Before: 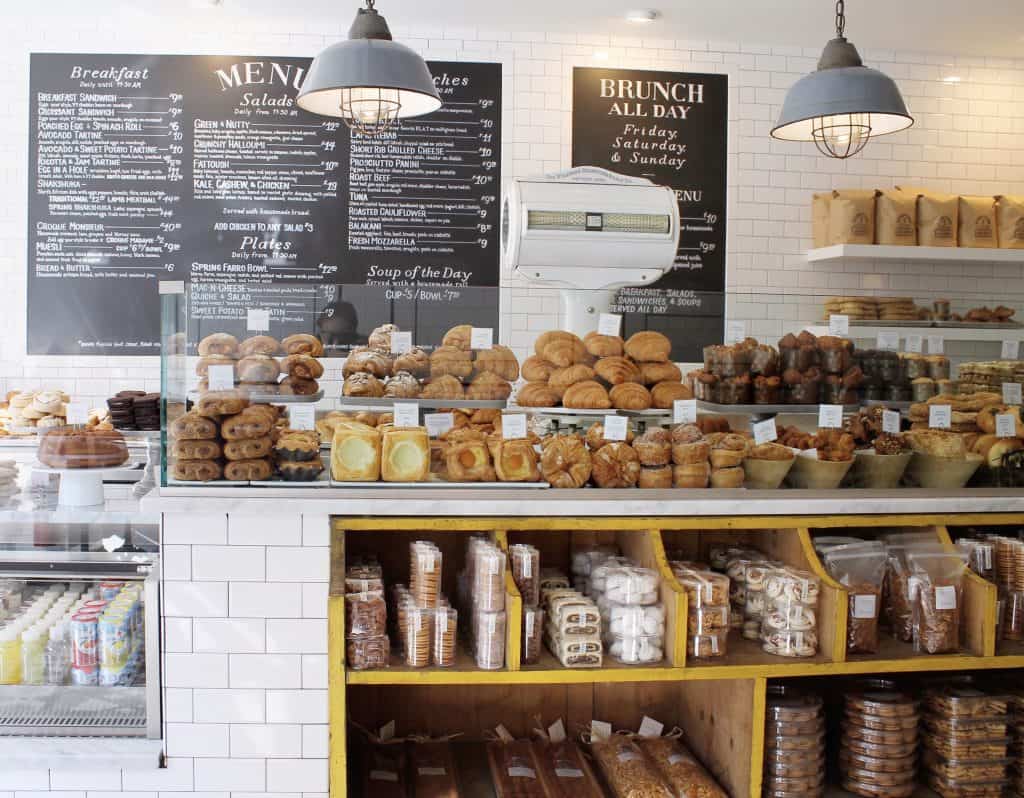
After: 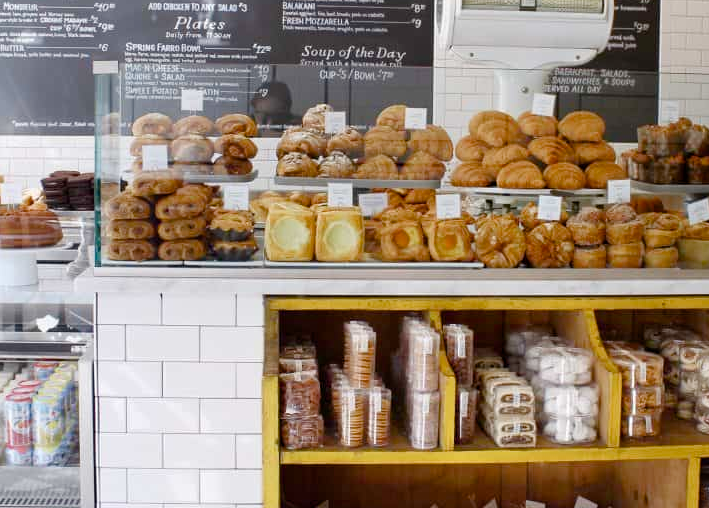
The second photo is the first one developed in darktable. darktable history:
crop: left 6.488%, top 27.668%, right 24.183%, bottom 8.656%
color balance rgb: perceptual saturation grading › global saturation 20%, perceptual saturation grading › highlights -25%, perceptual saturation grading › shadows 50%
